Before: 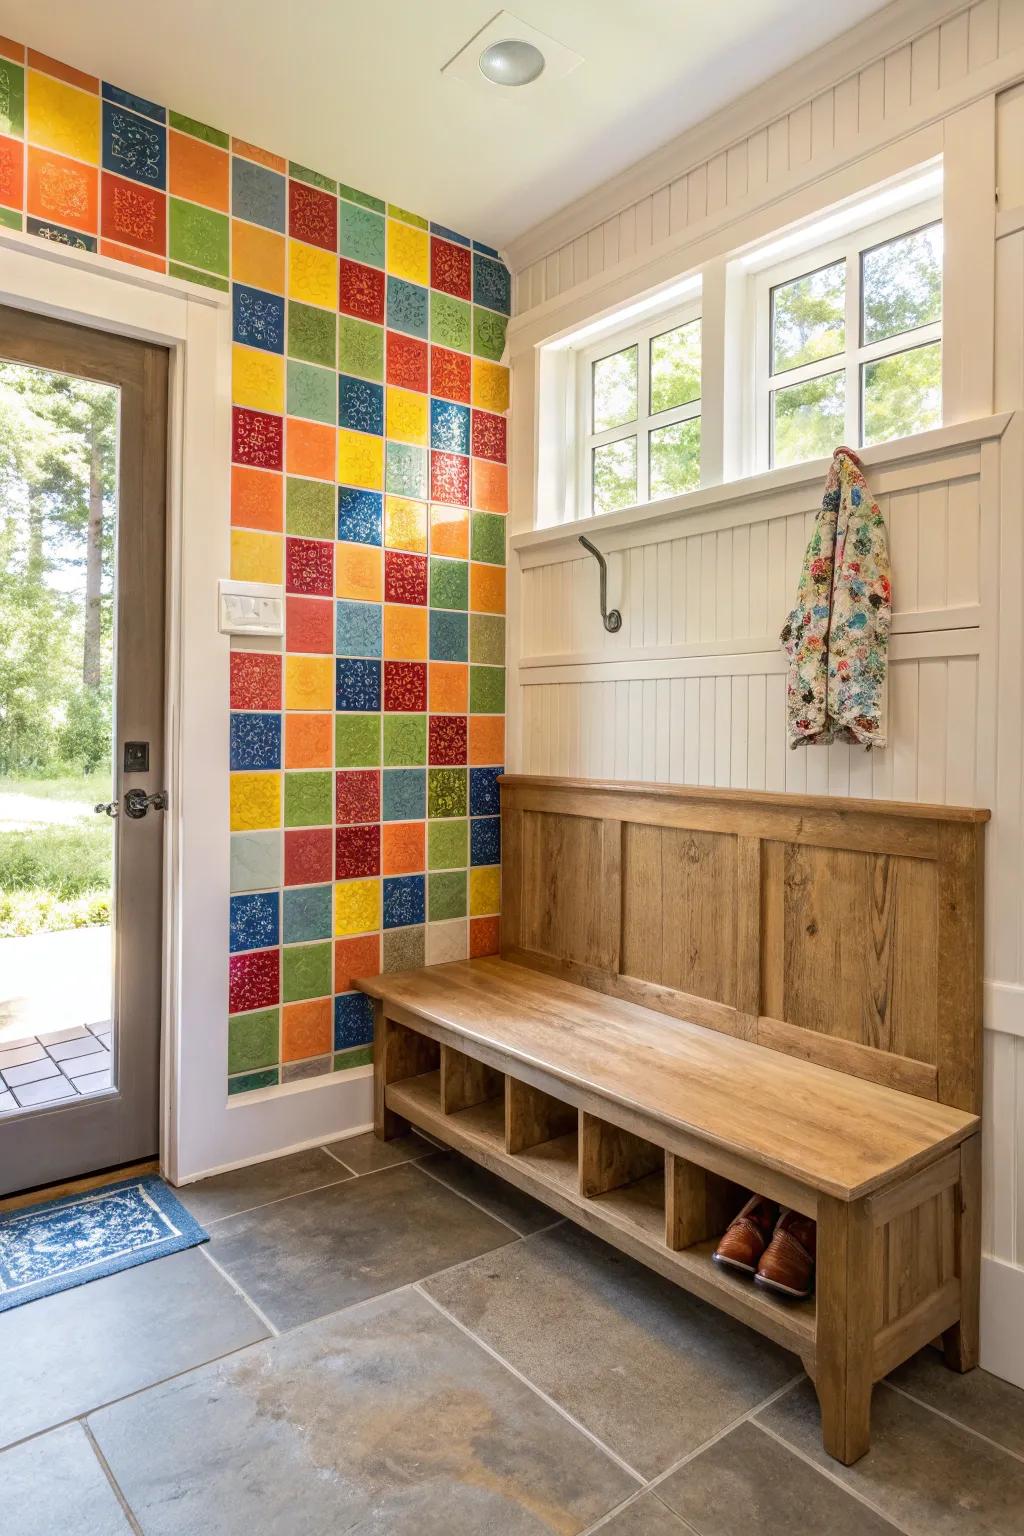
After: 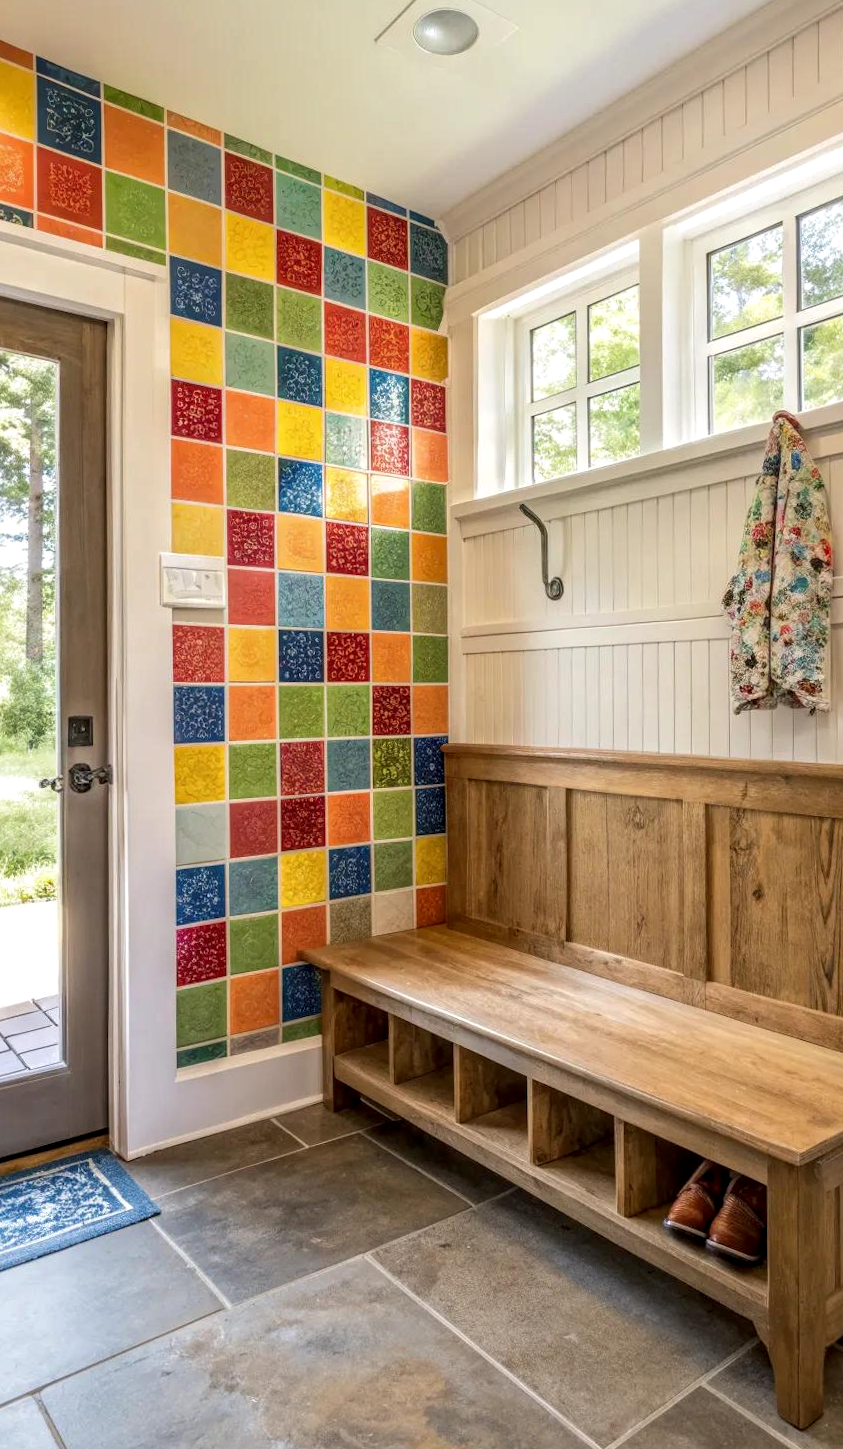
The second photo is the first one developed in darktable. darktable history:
local contrast: on, module defaults
crop and rotate: angle 0.826°, left 4.538%, top 0.994%, right 11.32%, bottom 2.582%
